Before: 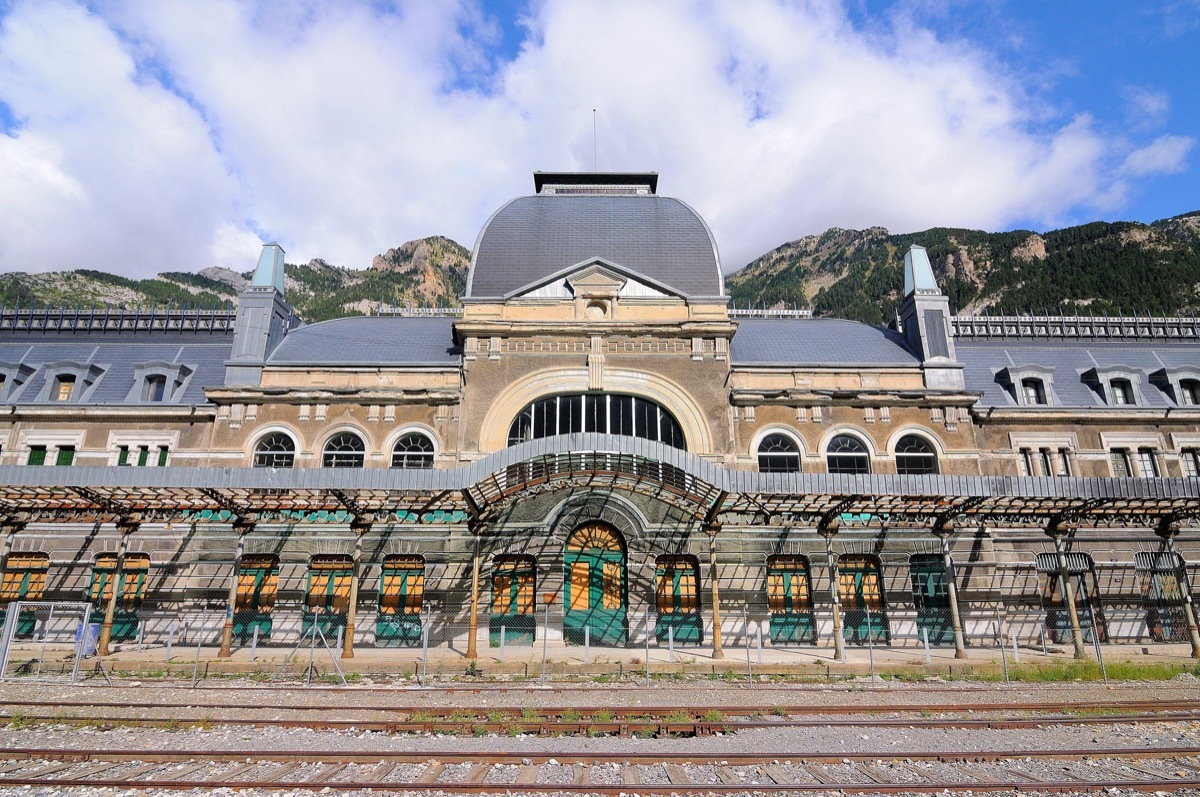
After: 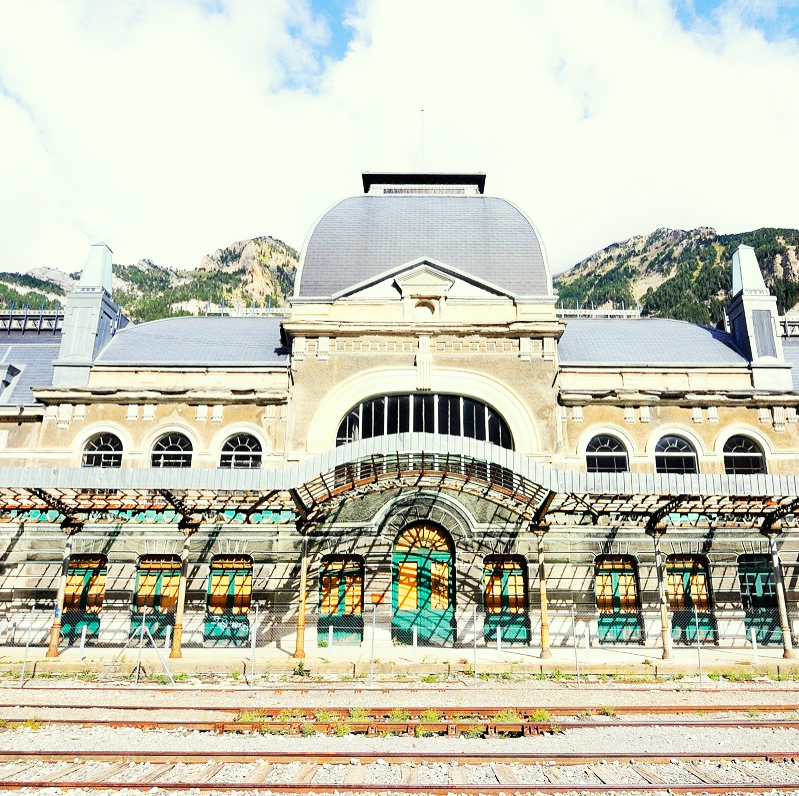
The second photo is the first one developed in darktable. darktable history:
color balance rgb: global vibrance -1%, saturation formula JzAzBz (2021)
crop and rotate: left 14.385%, right 18.948%
base curve: curves: ch0 [(0, 0) (0.007, 0.004) (0.027, 0.03) (0.046, 0.07) (0.207, 0.54) (0.442, 0.872) (0.673, 0.972) (1, 1)], preserve colors none
color correction: highlights a* -4.28, highlights b* 6.53
